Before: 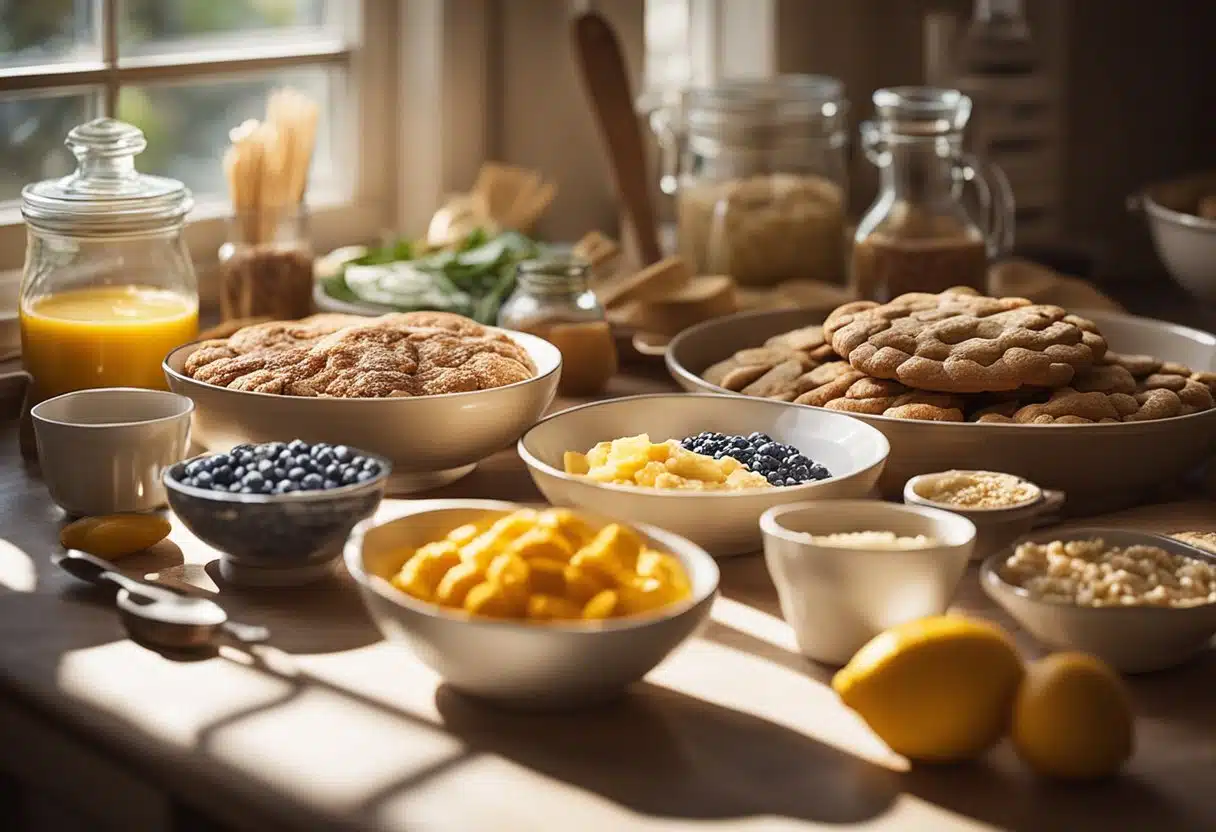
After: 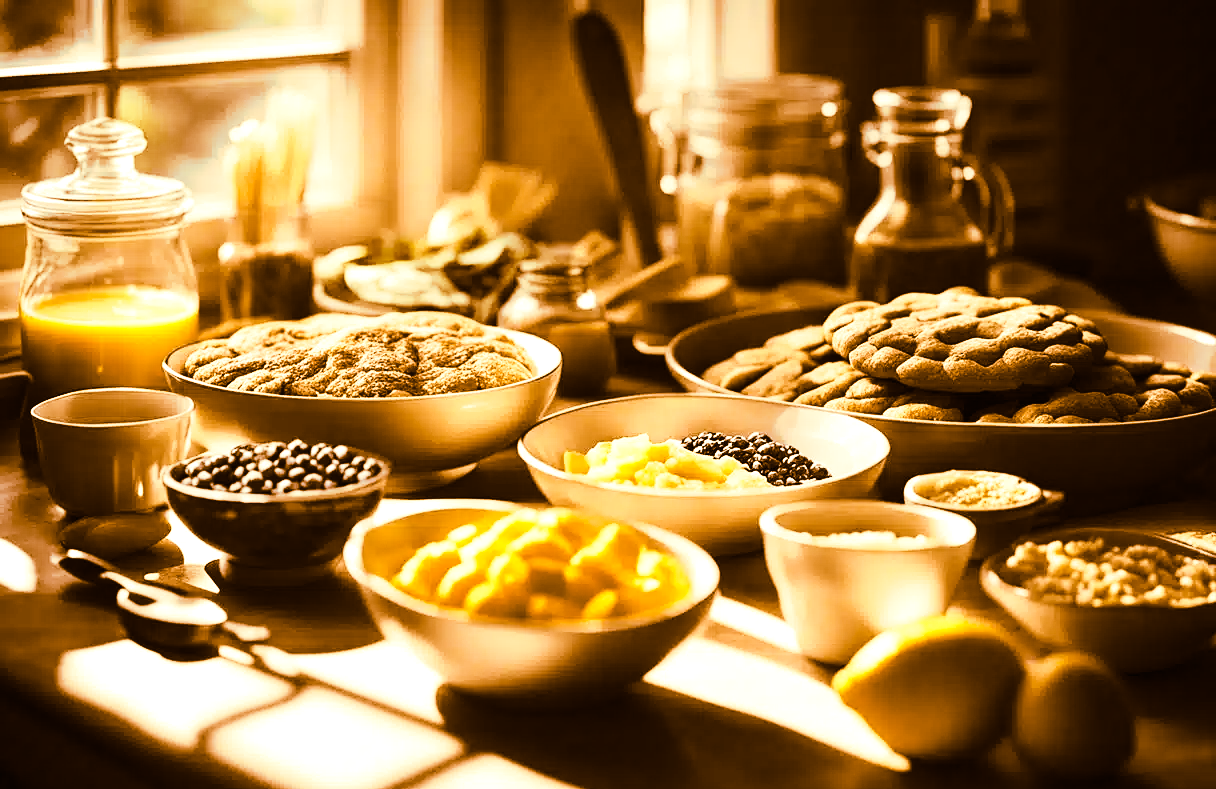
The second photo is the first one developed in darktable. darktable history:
color correction: highlights a* 2.72, highlights b* 22.8
crop and rotate: top 0%, bottom 5.097%
tone equalizer: -8 EV -0.75 EV, -7 EV -0.7 EV, -6 EV -0.6 EV, -5 EV -0.4 EV, -3 EV 0.4 EV, -2 EV 0.6 EV, -1 EV 0.7 EV, +0 EV 0.75 EV, edges refinement/feathering 500, mask exposure compensation -1.57 EV, preserve details no
base curve: curves: ch0 [(0, 0) (0.036, 0.025) (0.121, 0.166) (0.206, 0.329) (0.605, 0.79) (1, 1)], preserve colors none
split-toning: shadows › hue 26°, shadows › saturation 0.92, highlights › hue 40°, highlights › saturation 0.92, balance -63, compress 0%
